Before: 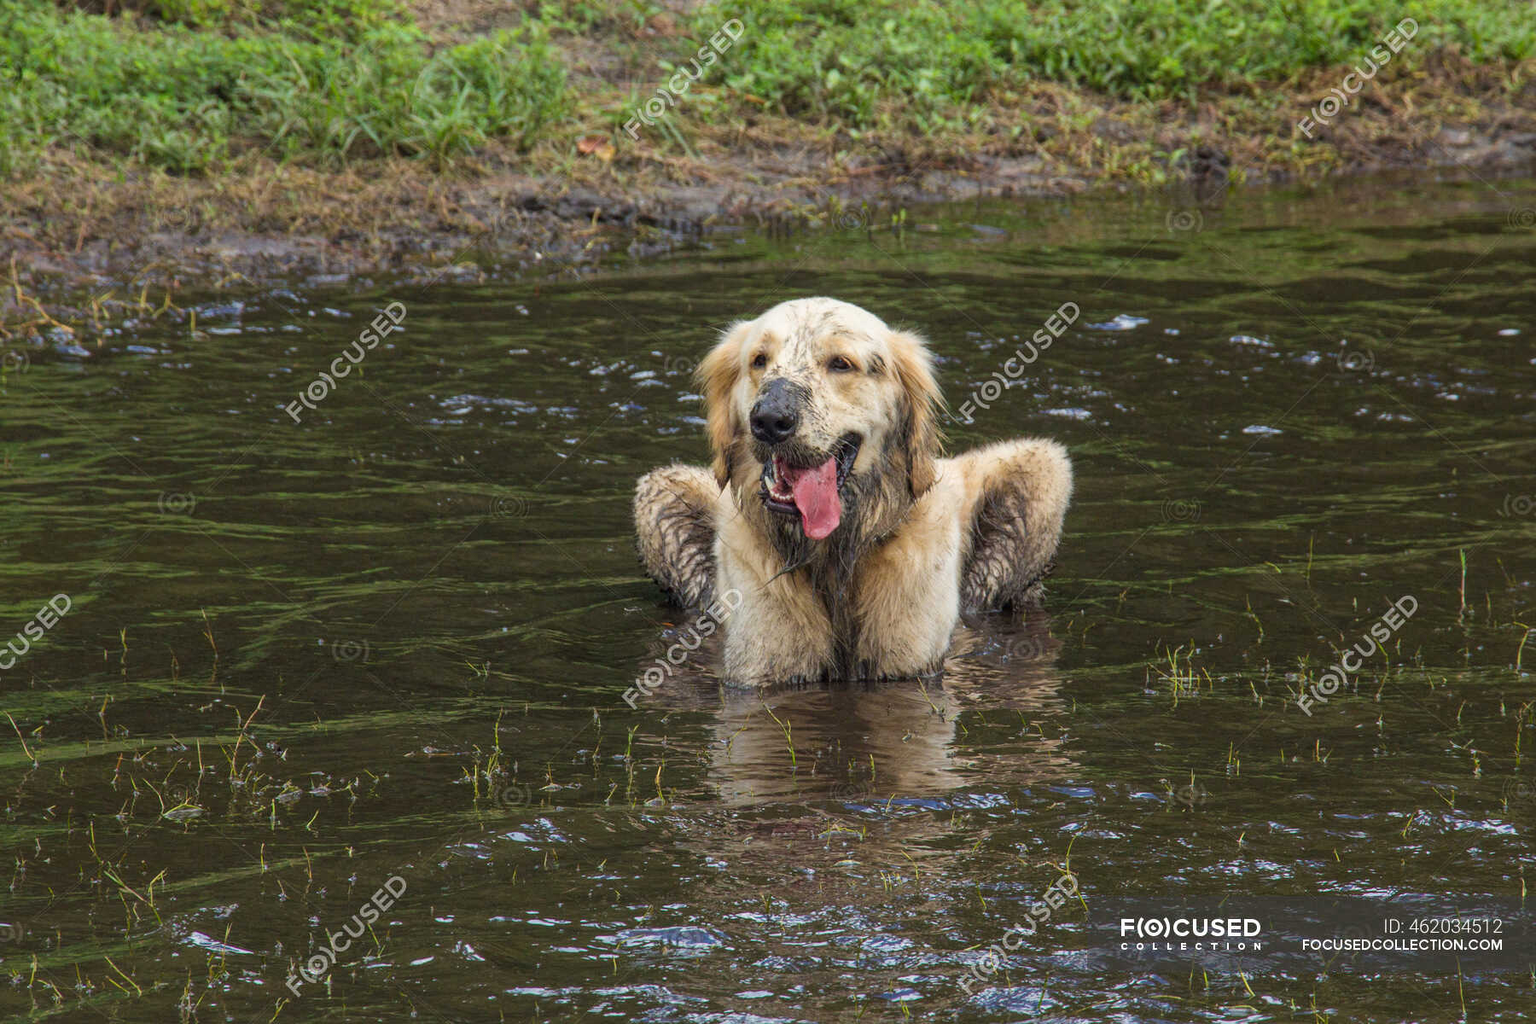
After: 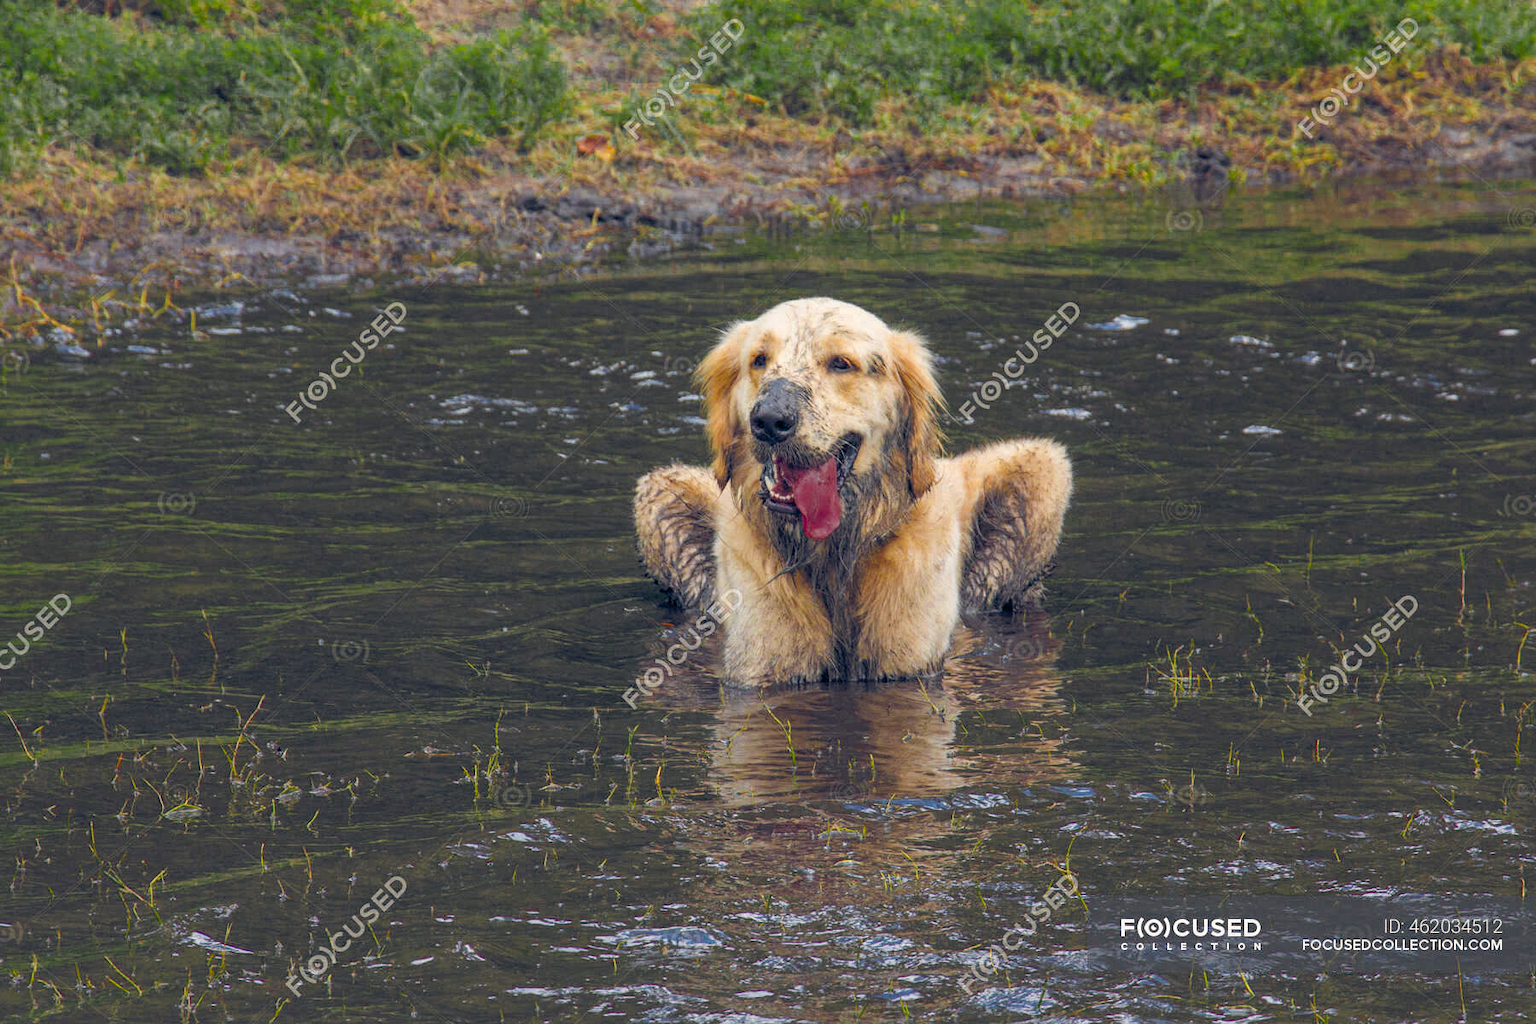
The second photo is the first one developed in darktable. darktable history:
color balance rgb: highlights gain › chroma 1.13%, highlights gain › hue 60.27°, global offset › chroma 0.251%, global offset › hue 256.75°, linear chroma grading › global chroma 14.542%, perceptual saturation grading › global saturation 20%, perceptual saturation grading › highlights -25.28%, perceptual saturation grading › shadows 25.071%
color zones: curves: ch0 [(0.035, 0.242) (0.25, 0.5) (0.384, 0.214) (0.488, 0.255) (0.75, 0.5)]; ch1 [(0.063, 0.379) (0.25, 0.5) (0.354, 0.201) (0.489, 0.085) (0.729, 0.271)]; ch2 [(0.25, 0.5) (0.38, 0.517) (0.442, 0.51) (0.735, 0.456)]
contrast brightness saturation: brightness 0.095, saturation 0.193
